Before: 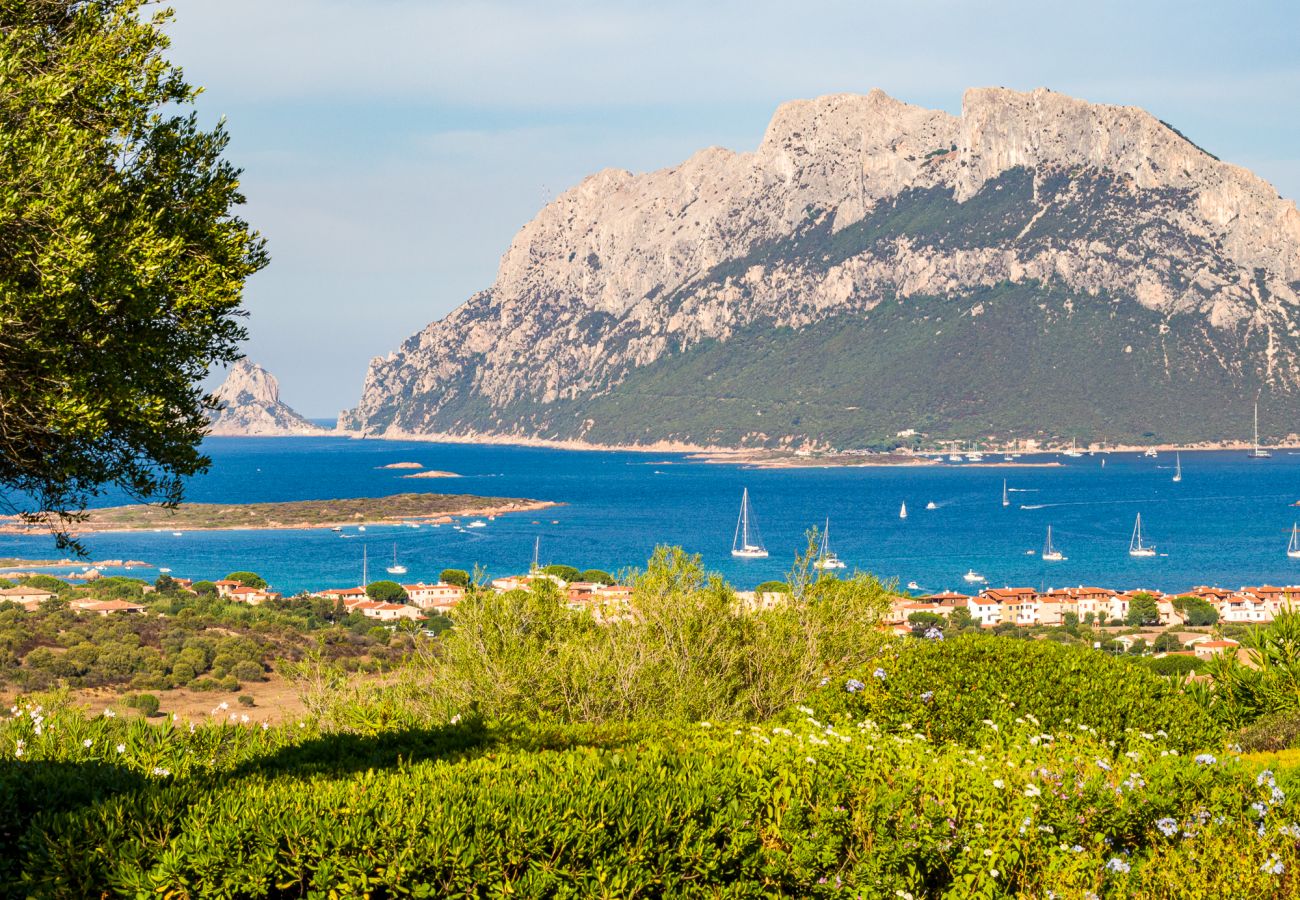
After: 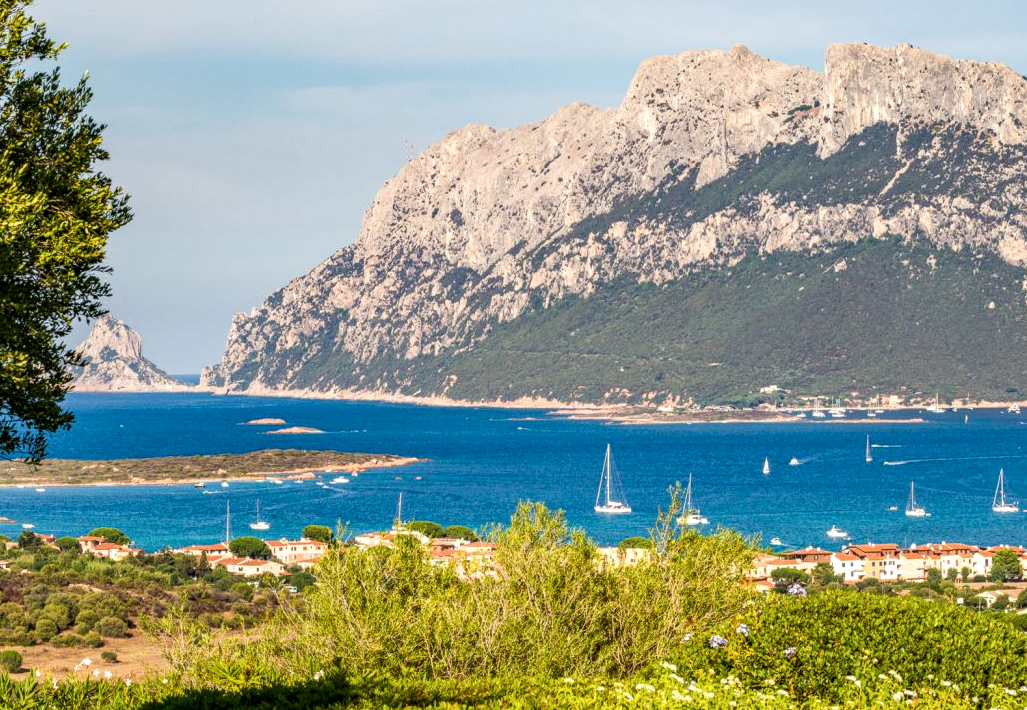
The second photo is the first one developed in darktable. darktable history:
crop and rotate: left 10.579%, top 4.99%, right 10.397%, bottom 16.091%
local contrast: highlights 33%, detail 135%
